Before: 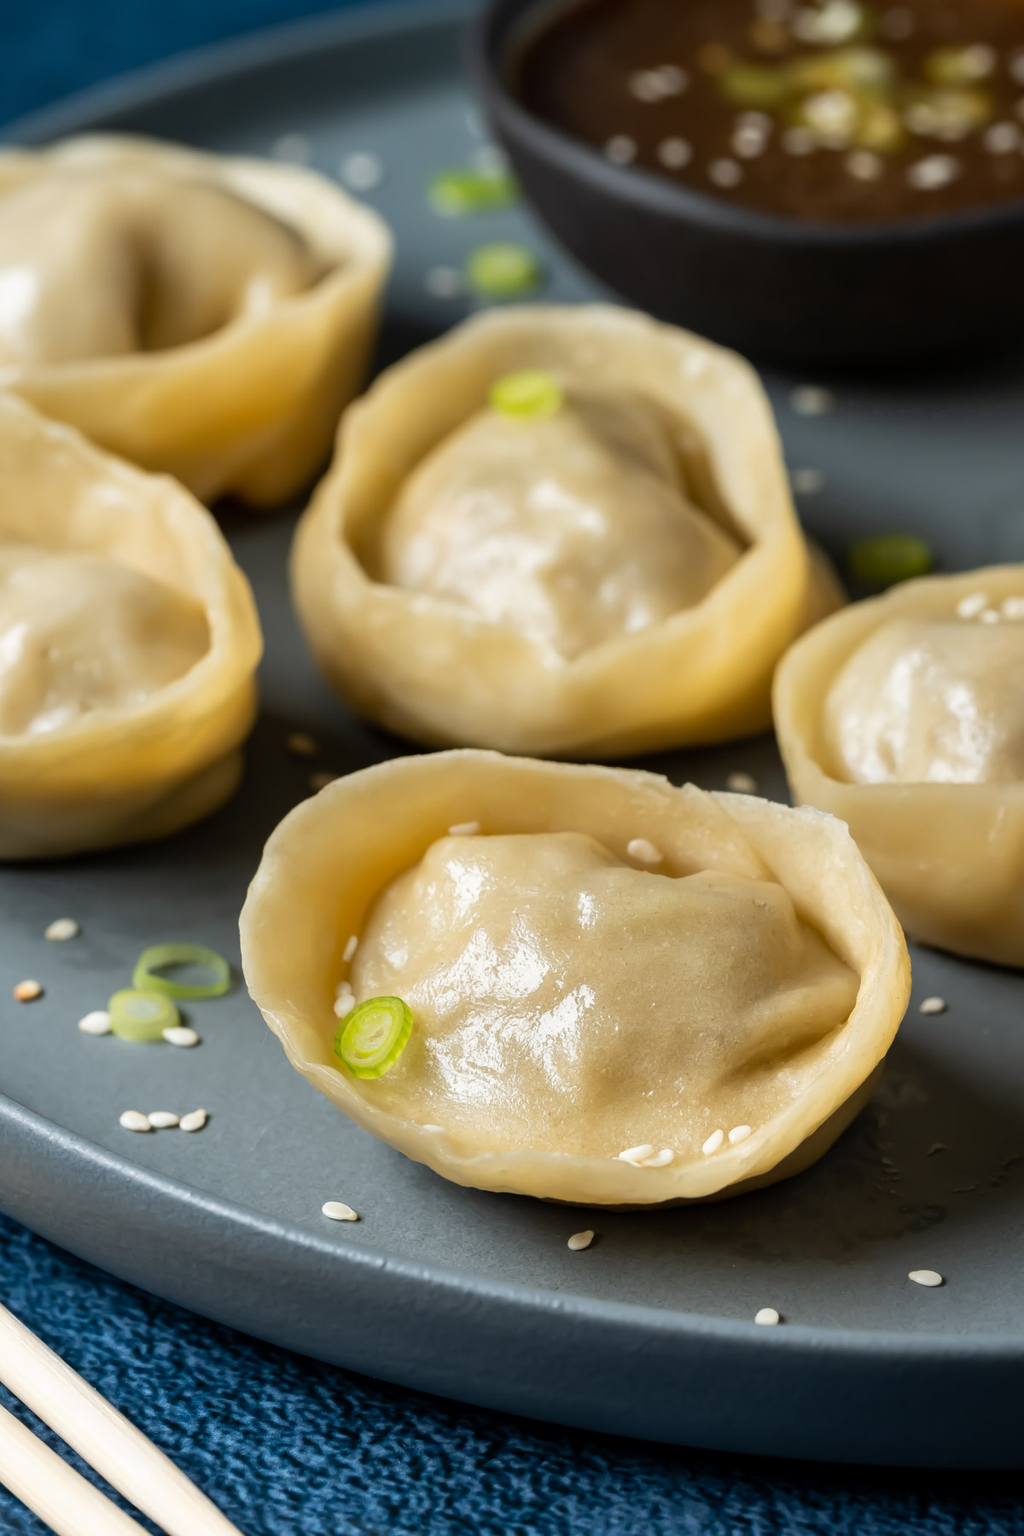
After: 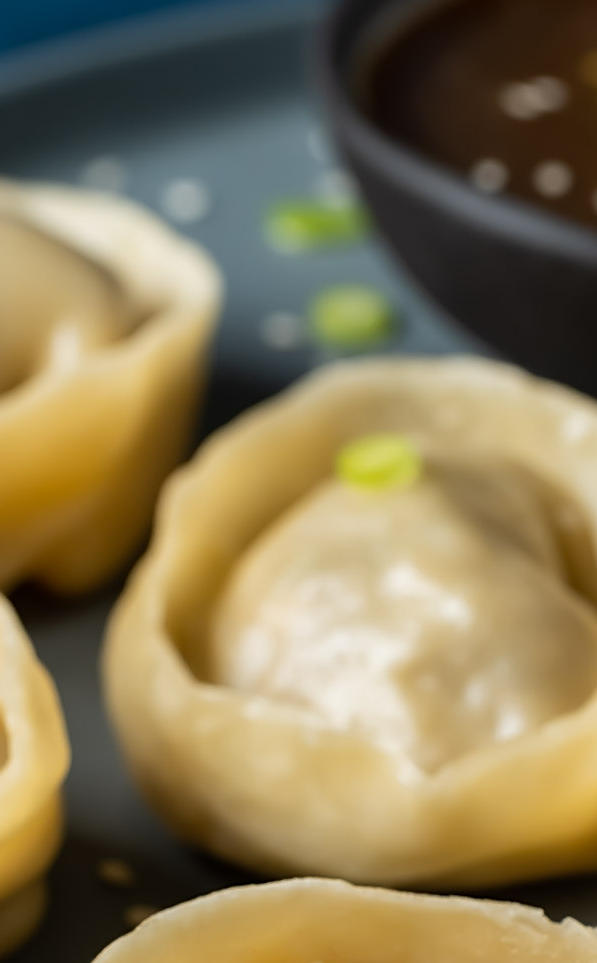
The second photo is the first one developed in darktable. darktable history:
sharpen: on, module defaults
crop: left 19.843%, right 30.395%, bottom 46.479%
